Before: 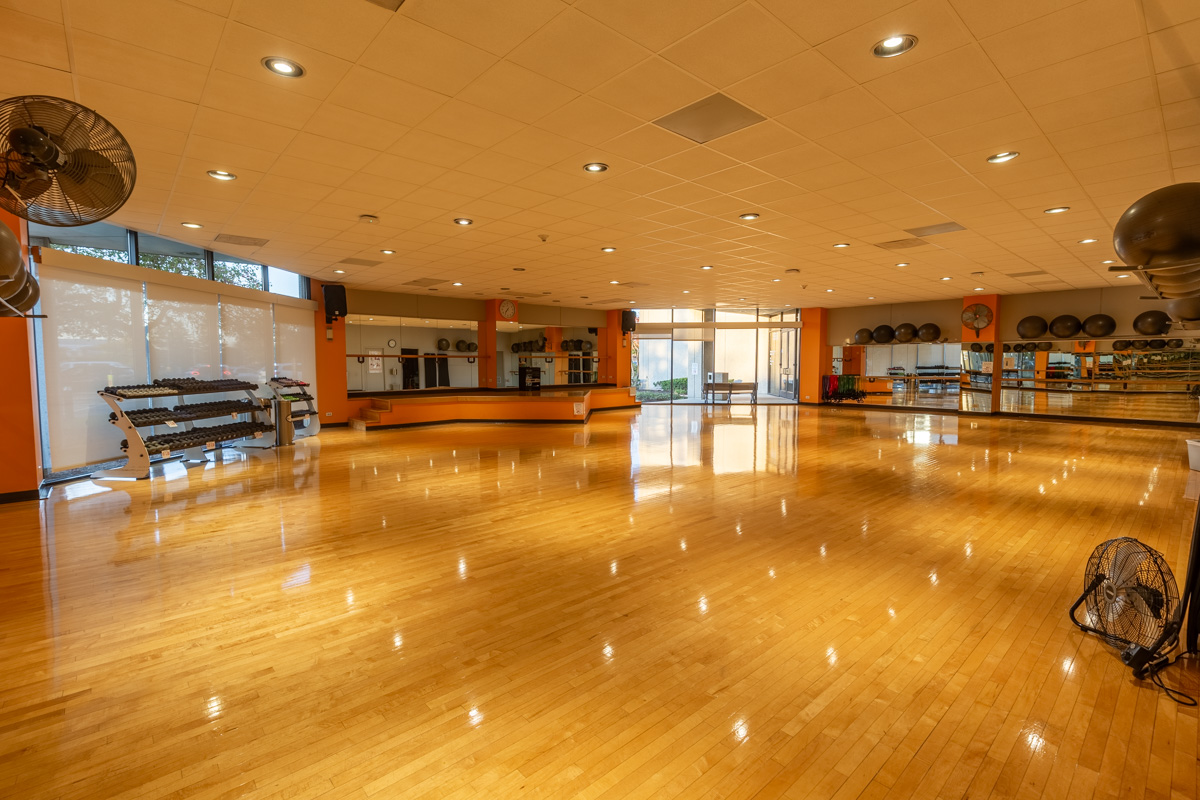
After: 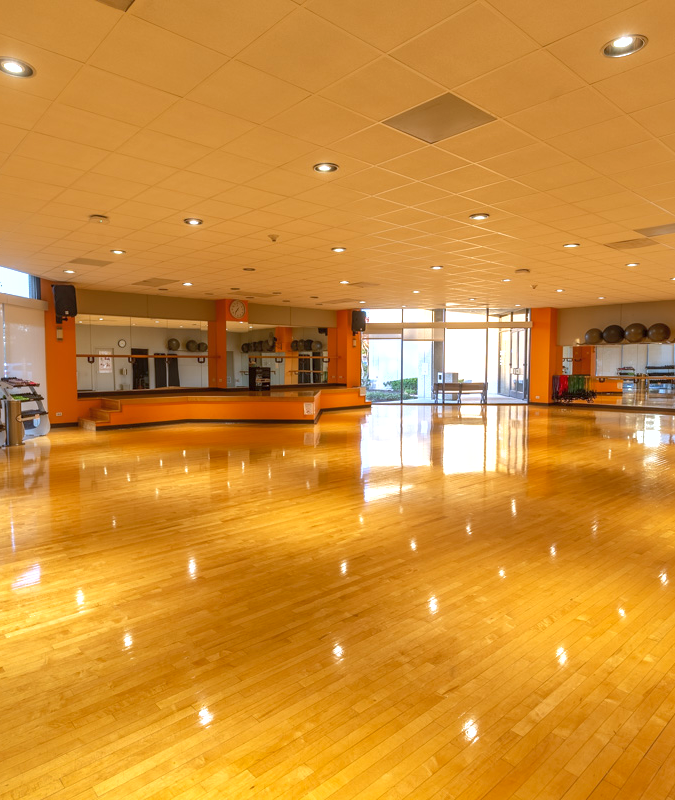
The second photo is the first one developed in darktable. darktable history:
crop and rotate: left 22.516%, right 21.234%
exposure: exposure 0.559 EV, compensate highlight preservation false
white balance: red 0.967, blue 1.119, emerald 0.756
shadows and highlights: on, module defaults
